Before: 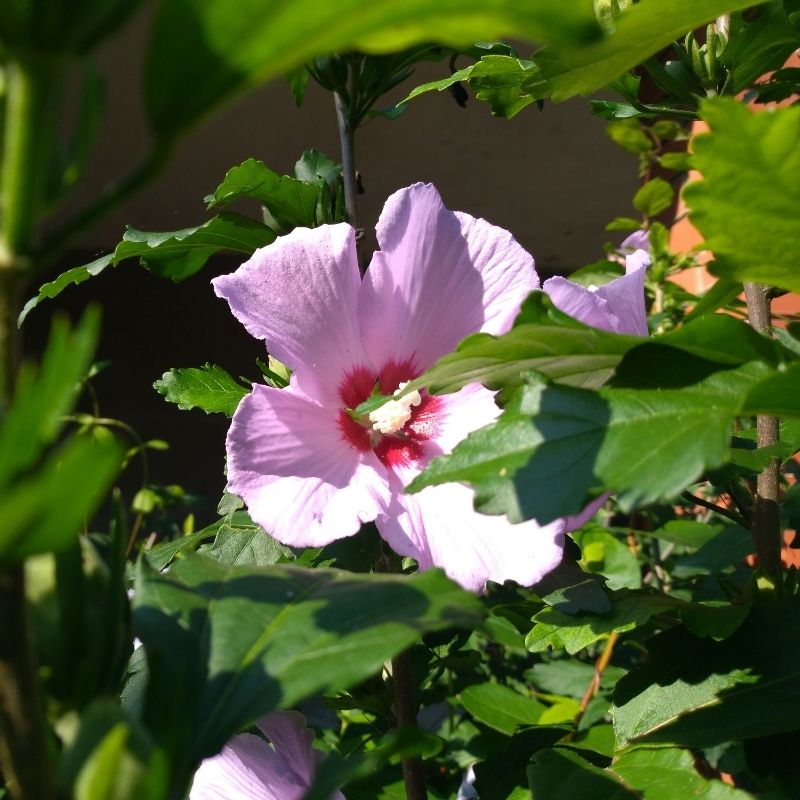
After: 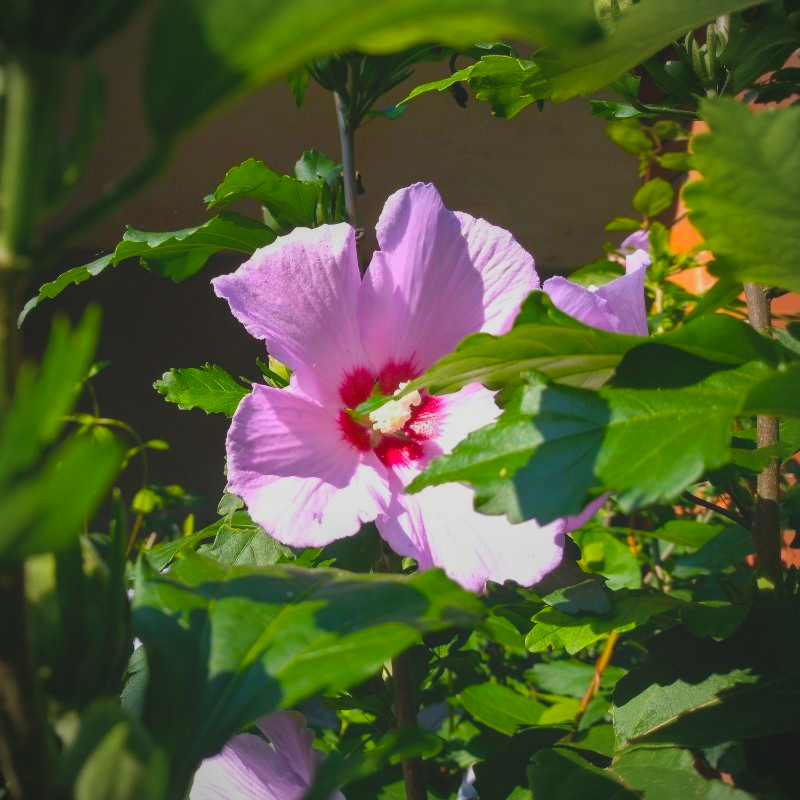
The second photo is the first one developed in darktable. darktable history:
vignetting: fall-off radius 60.92%
contrast brightness saturation: contrast -0.28
local contrast: on, module defaults
color balance rgb: perceptual saturation grading › global saturation 30%, global vibrance 20%
